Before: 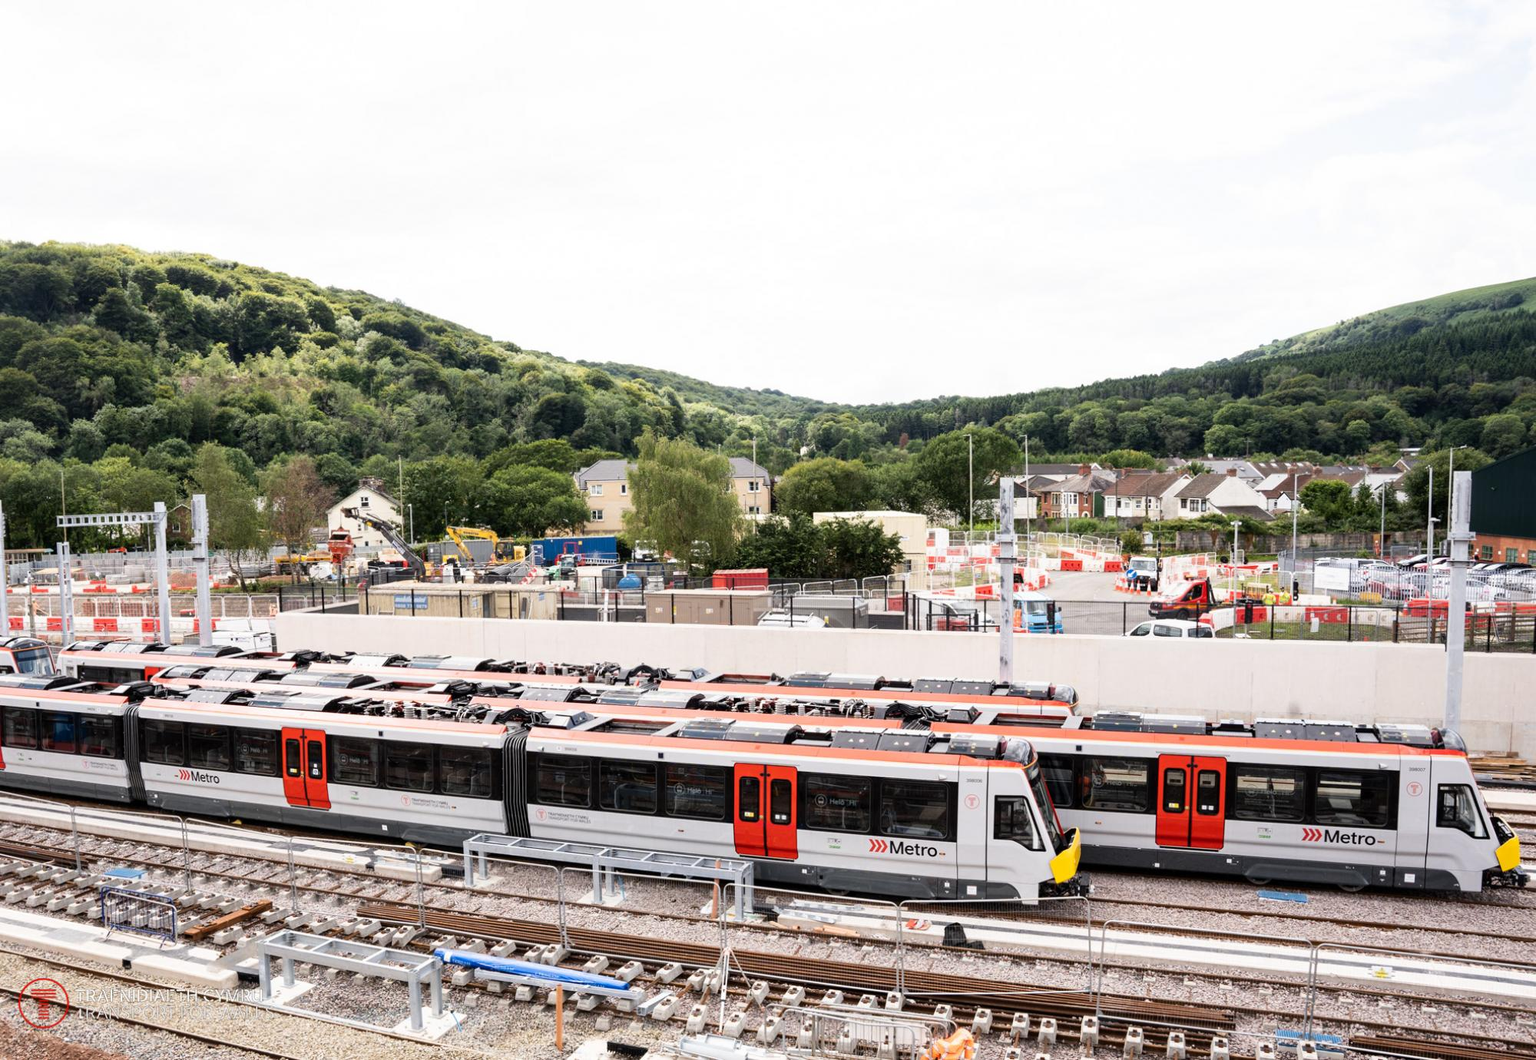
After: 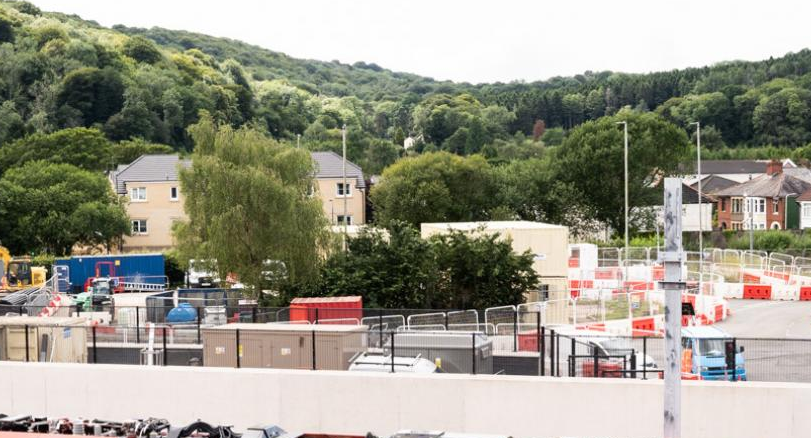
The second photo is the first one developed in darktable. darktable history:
crop: left 31.903%, top 32.224%, right 27.528%, bottom 36.025%
